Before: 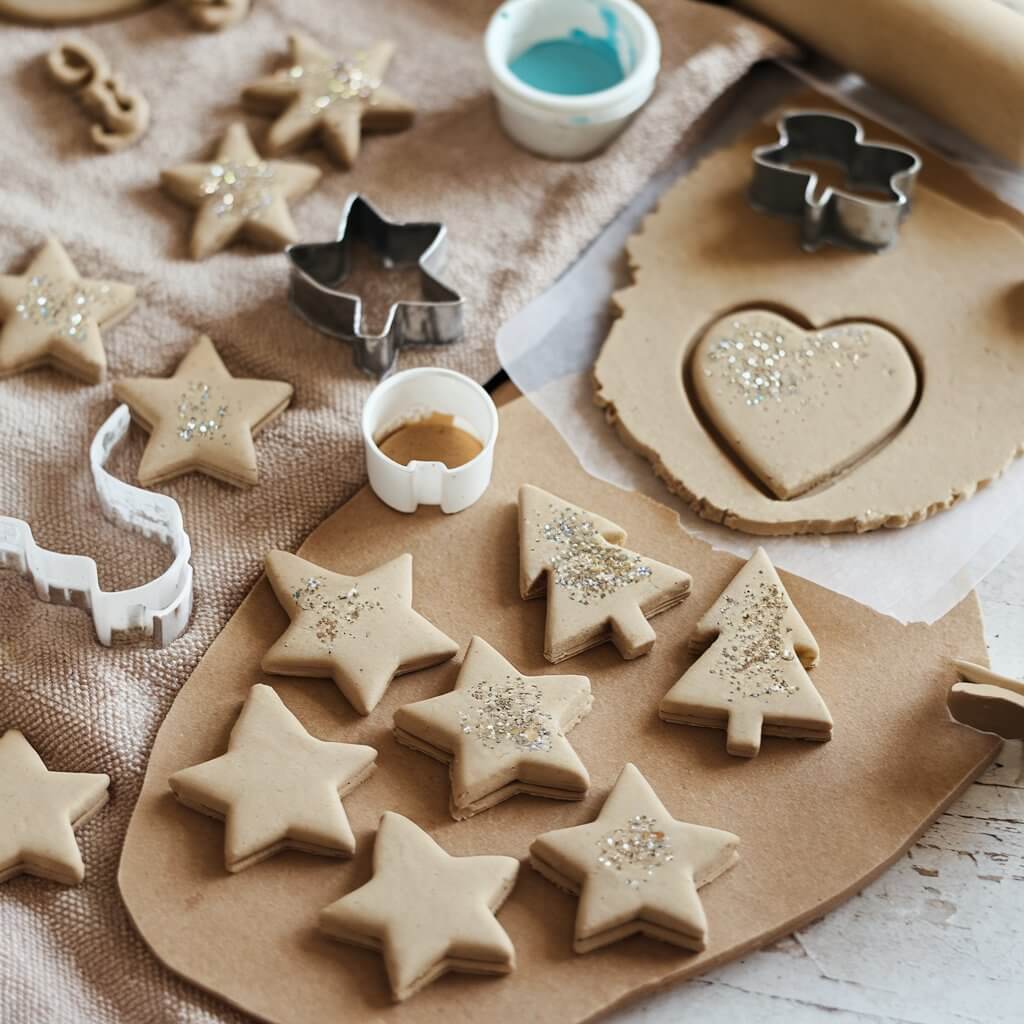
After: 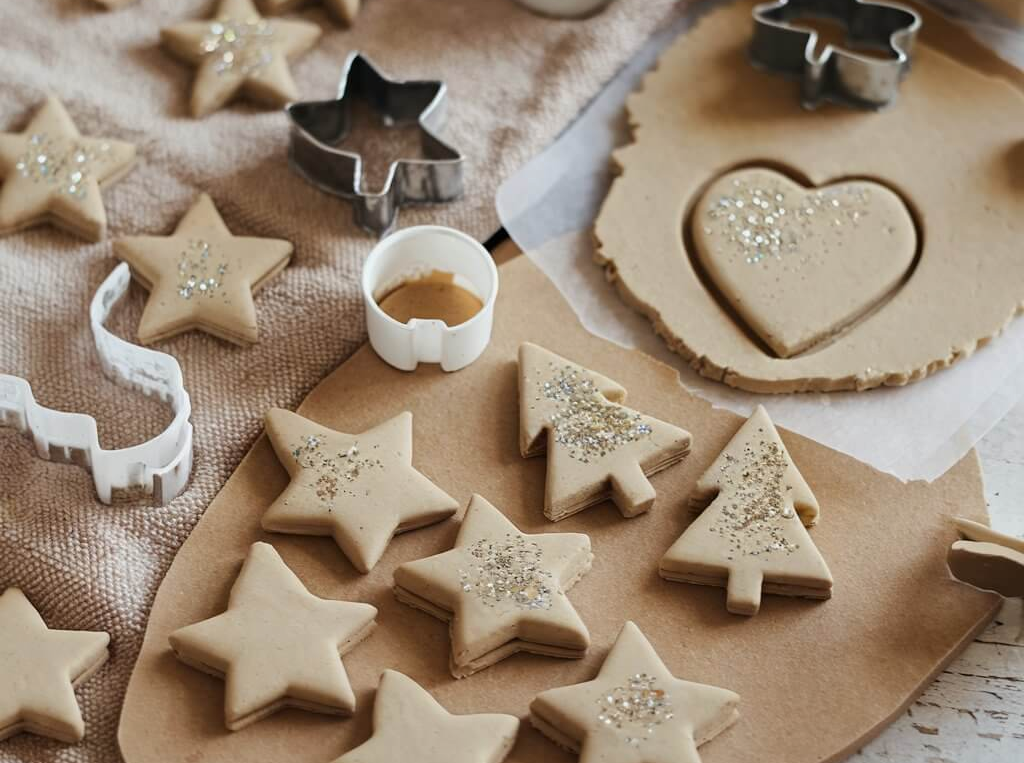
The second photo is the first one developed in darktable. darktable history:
shadows and highlights: shadows -20.42, white point adjustment -1.87, highlights -35.11
crop: top 13.954%, bottom 11.458%
